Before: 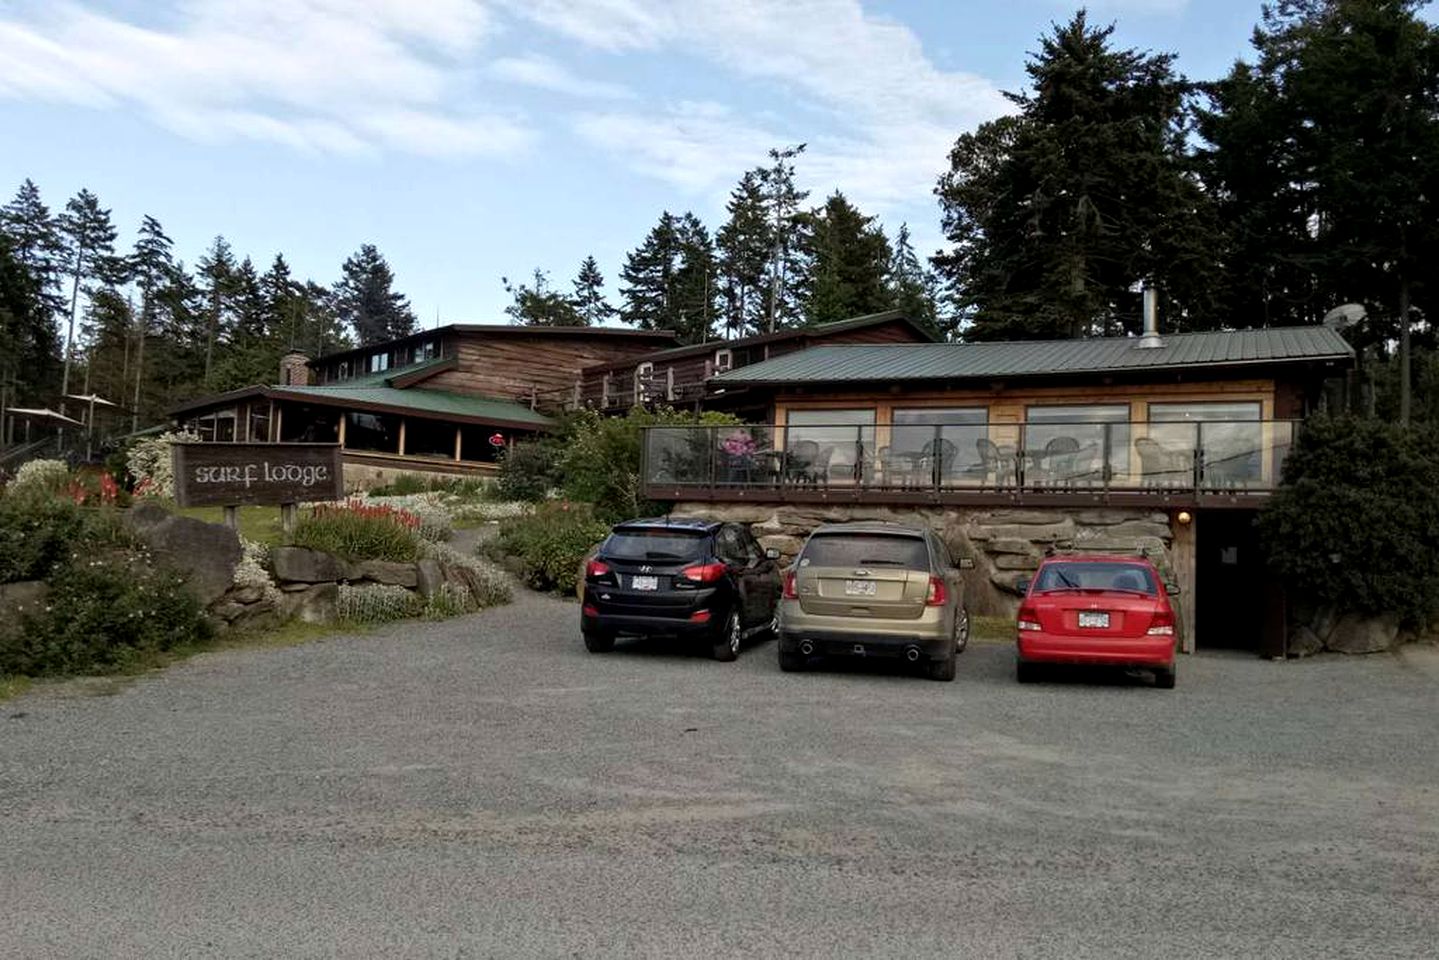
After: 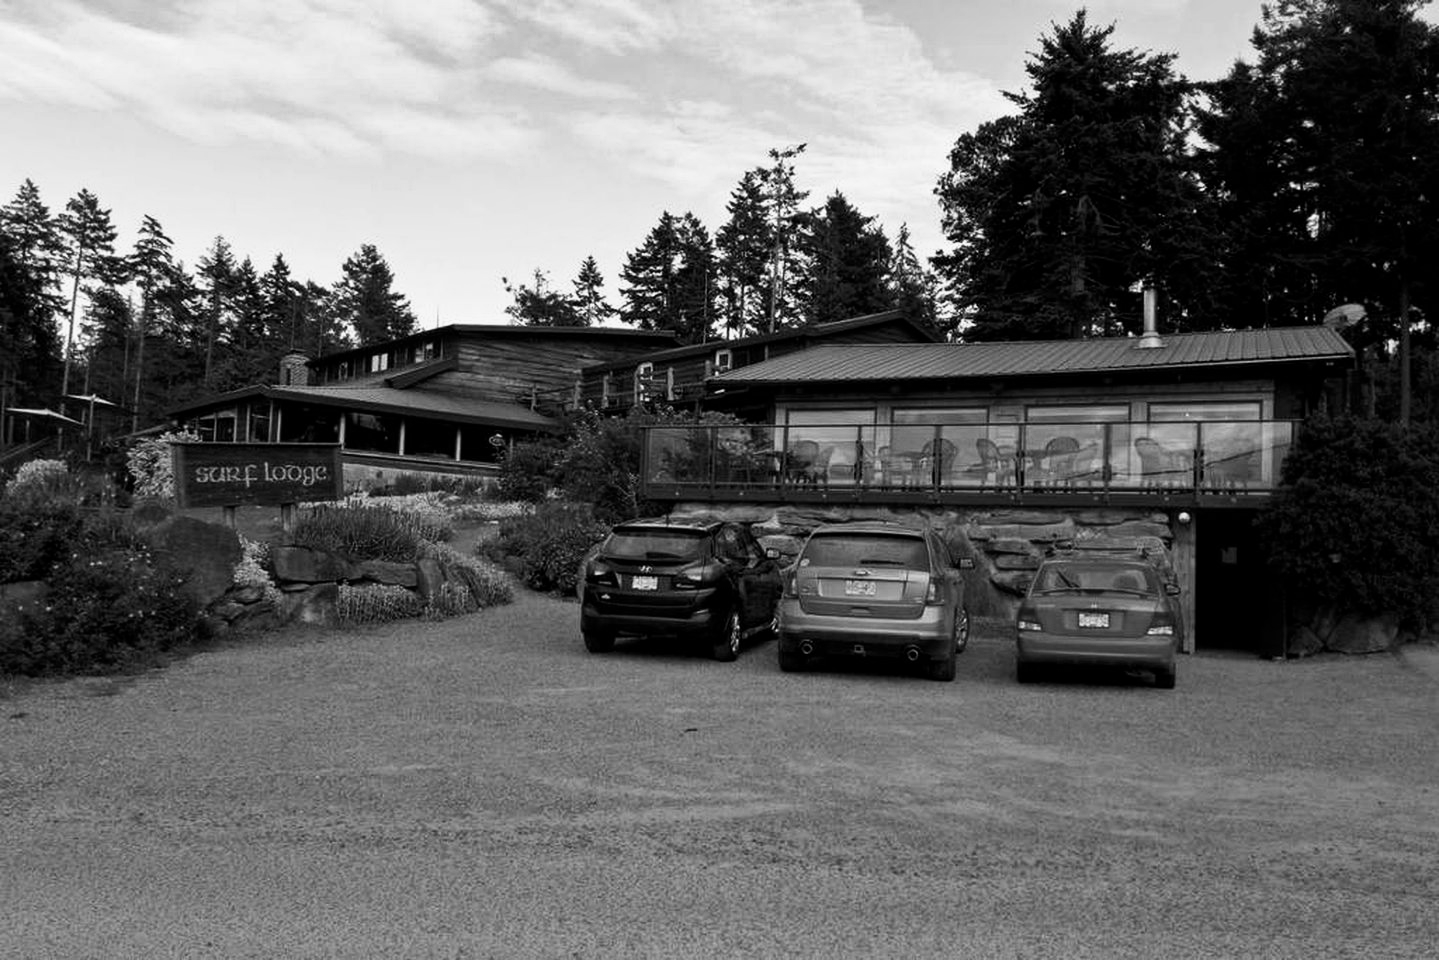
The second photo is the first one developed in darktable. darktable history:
shadows and highlights: shadows 5.27, highlights color adjustment 89.57%, soften with gaussian
contrast brightness saturation: contrast 0.148, brightness -0.012, saturation 0.104
color calibration: output gray [0.22, 0.42, 0.37, 0], illuminant same as pipeline (D50), adaptation XYZ, x 0.346, y 0.358, temperature 5014.64 K
